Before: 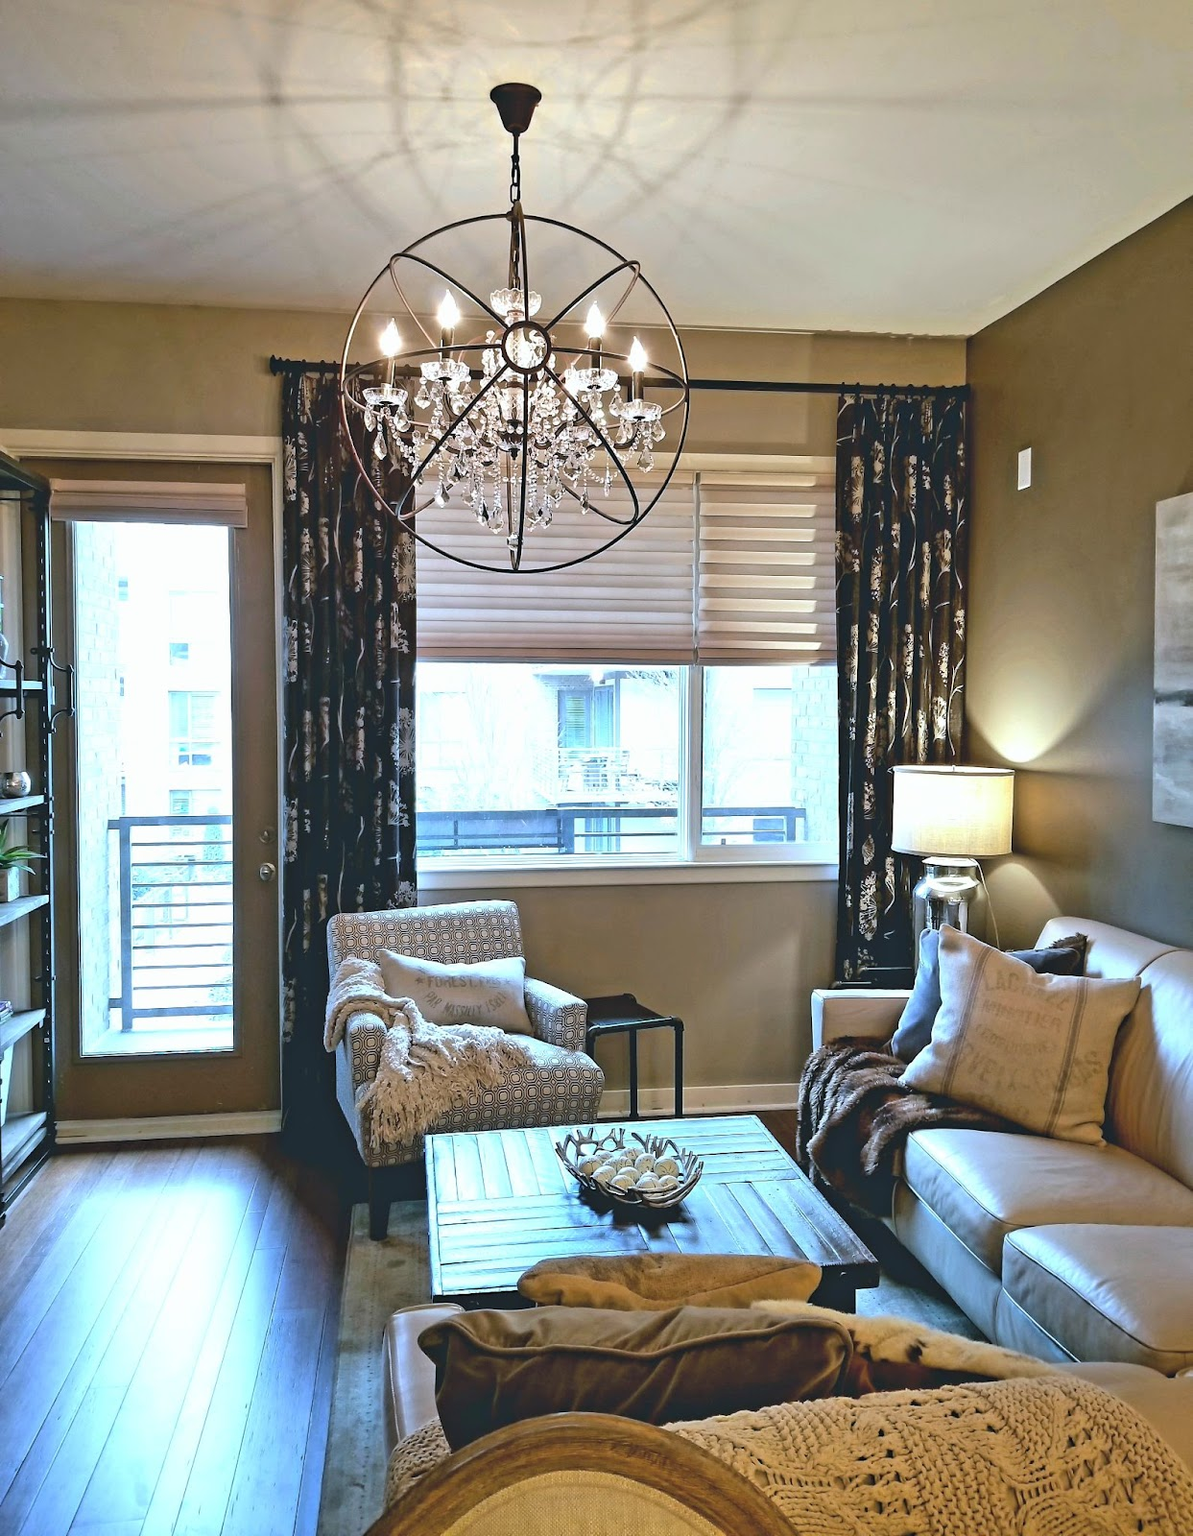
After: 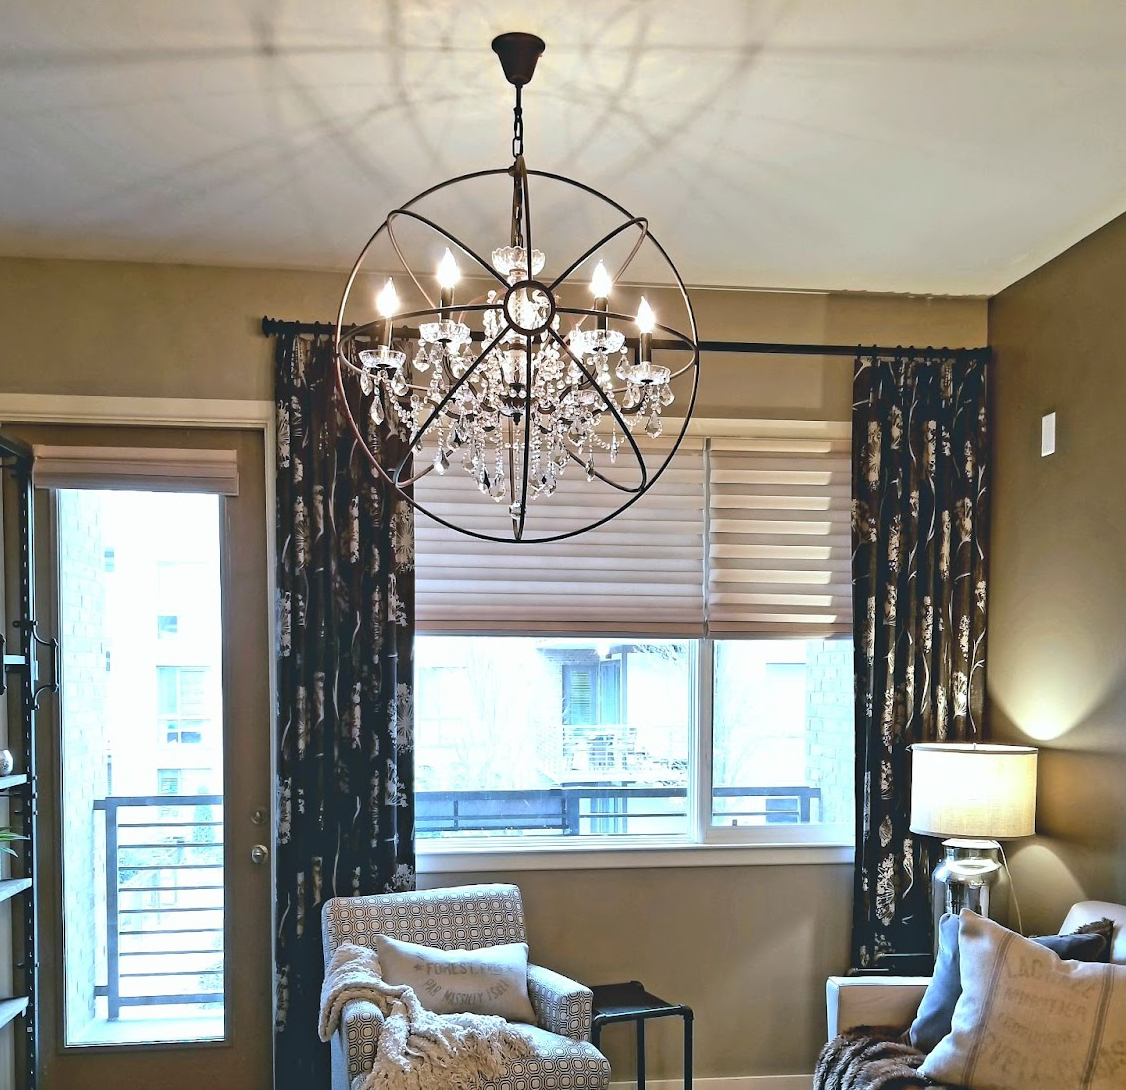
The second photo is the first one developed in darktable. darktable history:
crop: left 1.597%, top 3.409%, right 7.756%, bottom 28.465%
